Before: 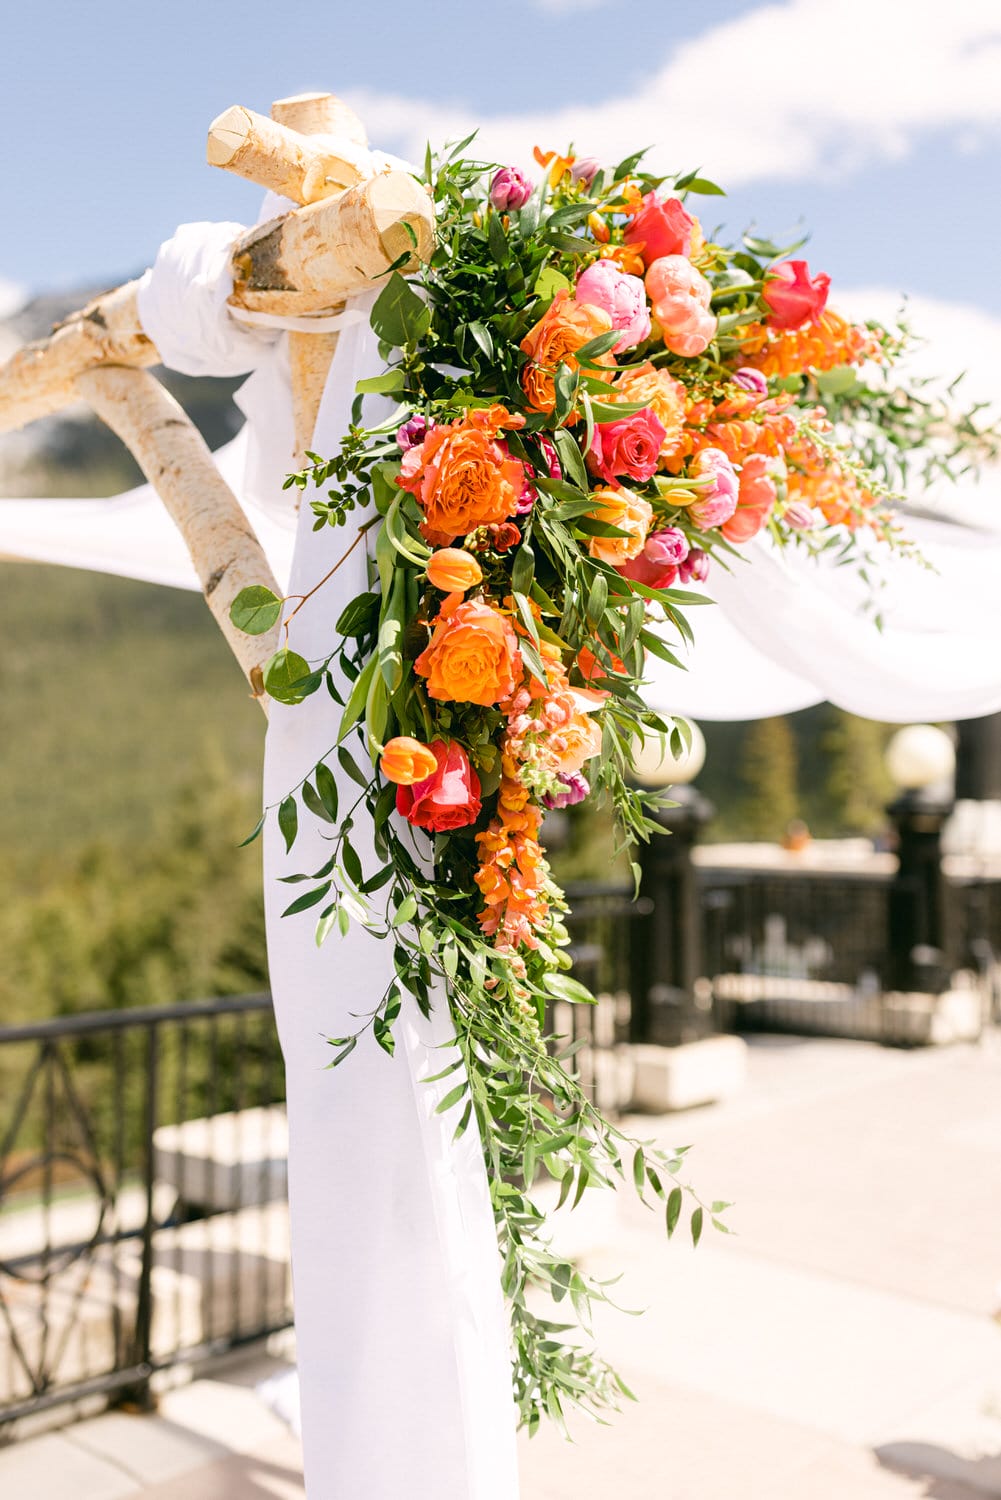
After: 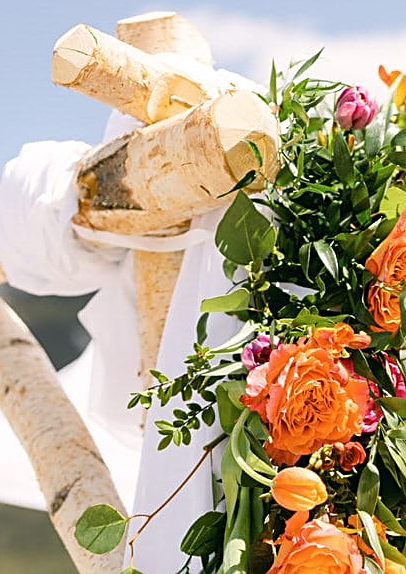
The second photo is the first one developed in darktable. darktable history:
crop: left 15.57%, top 5.441%, right 43.779%, bottom 56.229%
contrast brightness saturation: saturation -0.052
sharpen: on, module defaults
